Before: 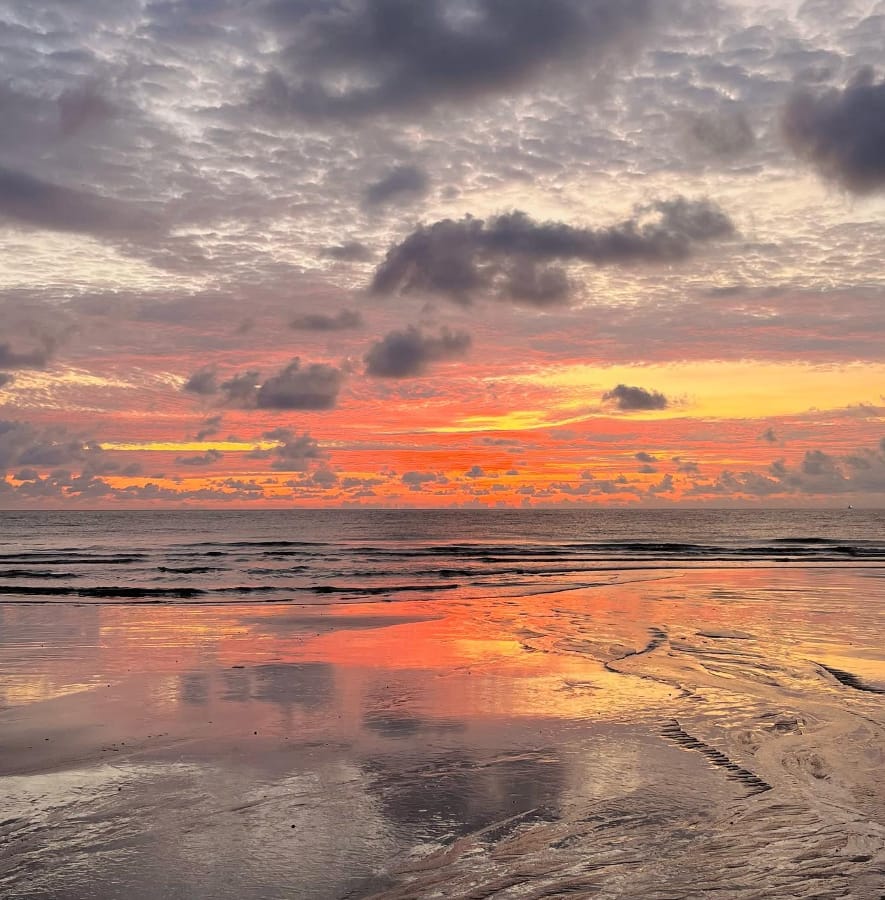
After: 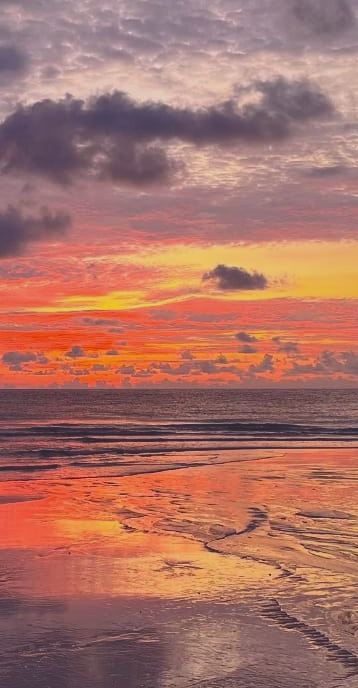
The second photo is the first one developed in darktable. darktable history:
crop: left 45.269%, top 13.413%, right 14.248%, bottom 10.1%
tone curve: curves: ch0 [(0, 0.142) (0.384, 0.314) (0.752, 0.711) (0.991, 0.95)]; ch1 [(0.006, 0.129) (0.346, 0.384) (1, 1)]; ch2 [(0.003, 0.057) (0.261, 0.248) (1, 1)], color space Lab, independent channels, preserve colors none
shadows and highlights: shadows 40.31, highlights -59.92
